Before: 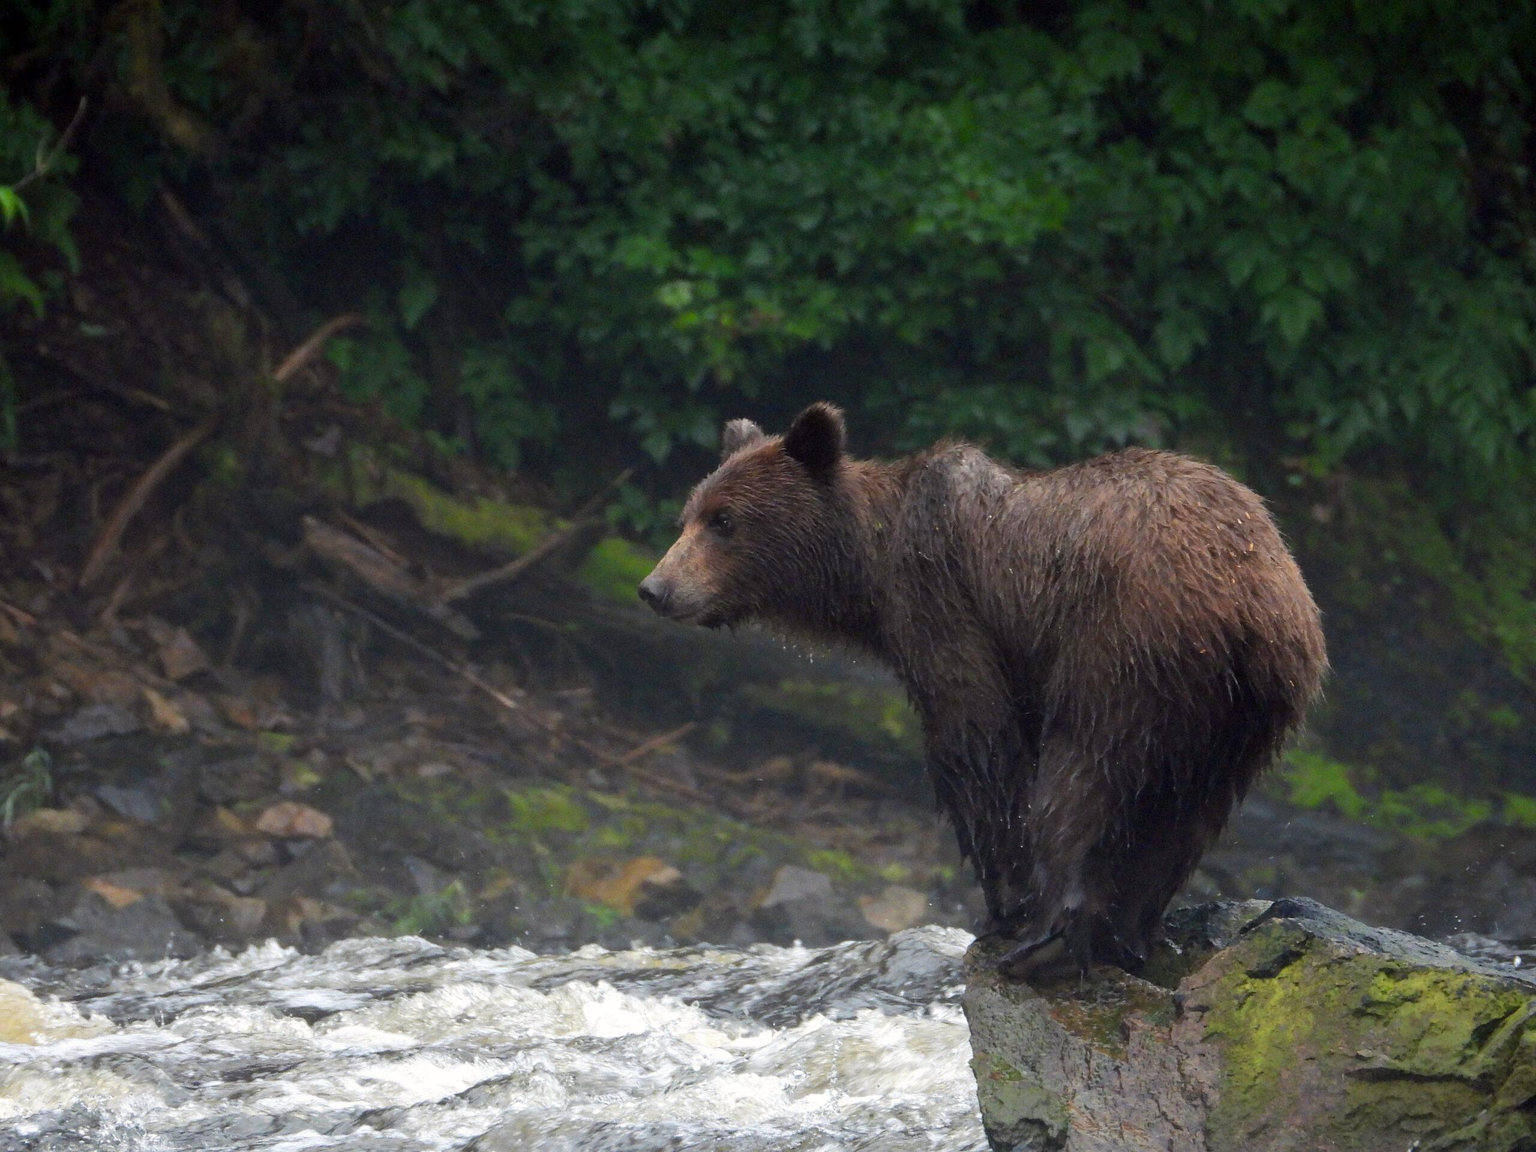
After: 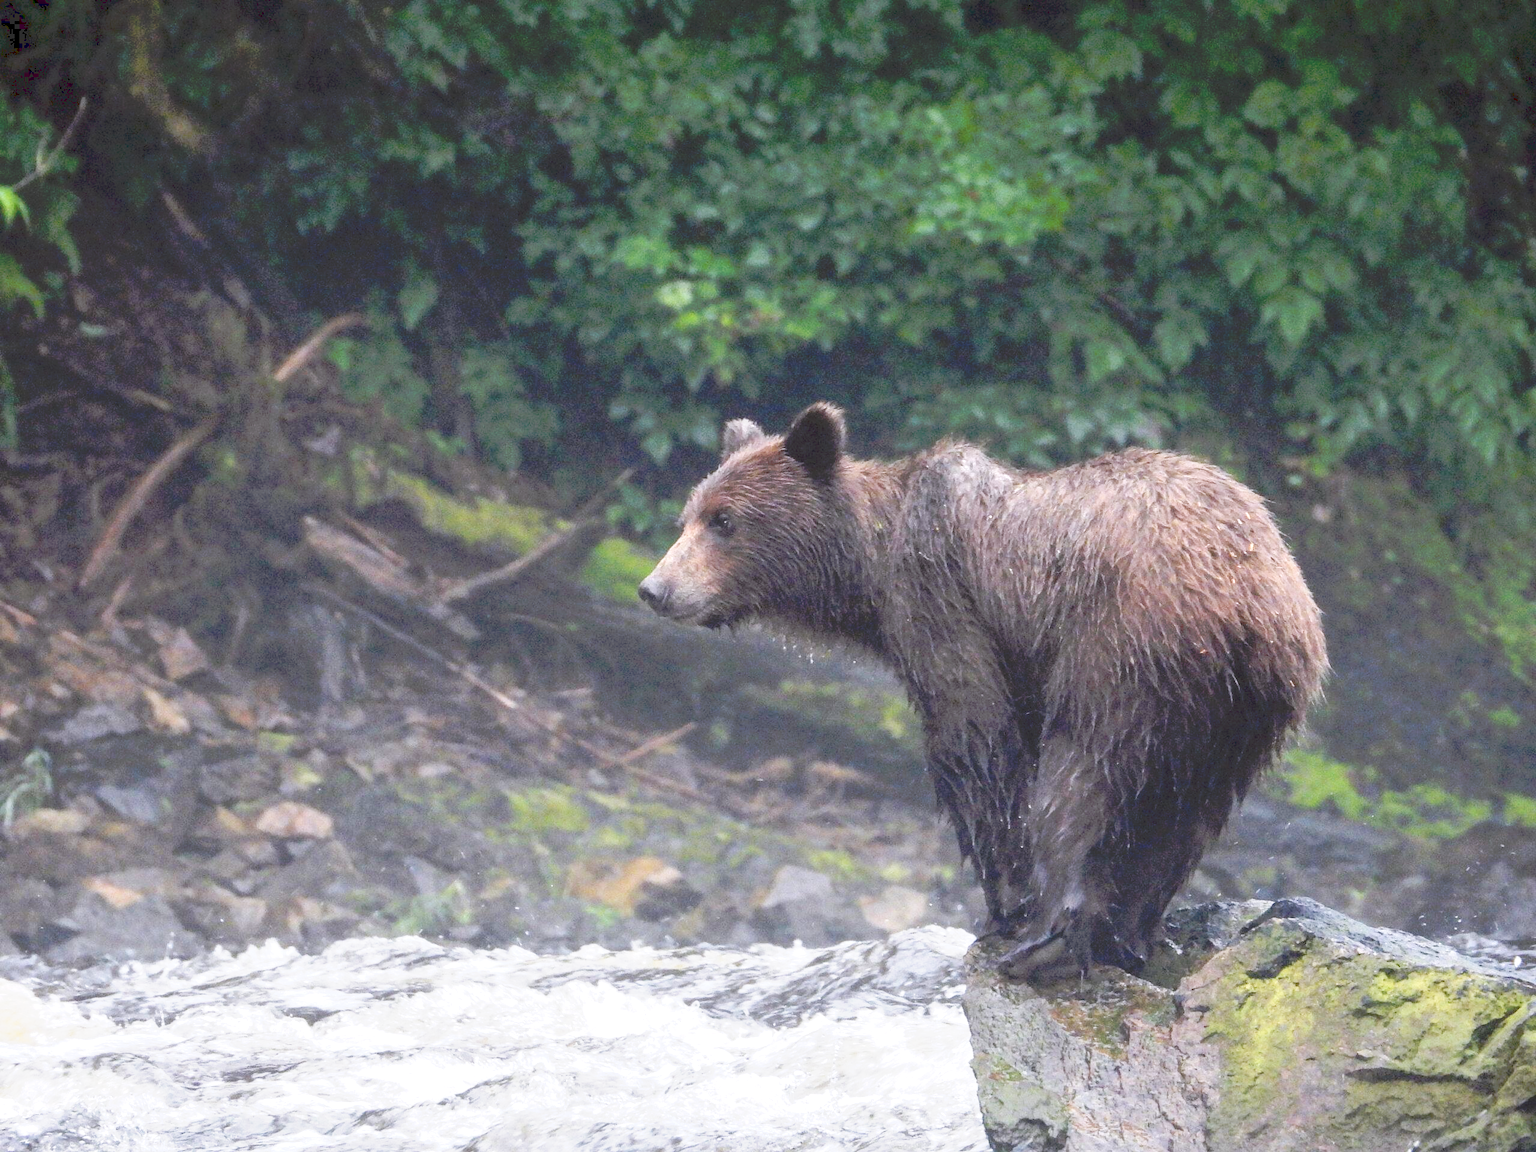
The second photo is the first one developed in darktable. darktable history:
white balance: red 1.004, blue 1.096
local contrast: on, module defaults
tone curve: curves: ch0 [(0, 0) (0.003, 0.195) (0.011, 0.161) (0.025, 0.21) (0.044, 0.24) (0.069, 0.254) (0.1, 0.283) (0.136, 0.347) (0.177, 0.412) (0.224, 0.455) (0.277, 0.531) (0.335, 0.606) (0.399, 0.679) (0.468, 0.748) (0.543, 0.814) (0.623, 0.876) (0.709, 0.927) (0.801, 0.949) (0.898, 0.962) (1, 1)], preserve colors none
